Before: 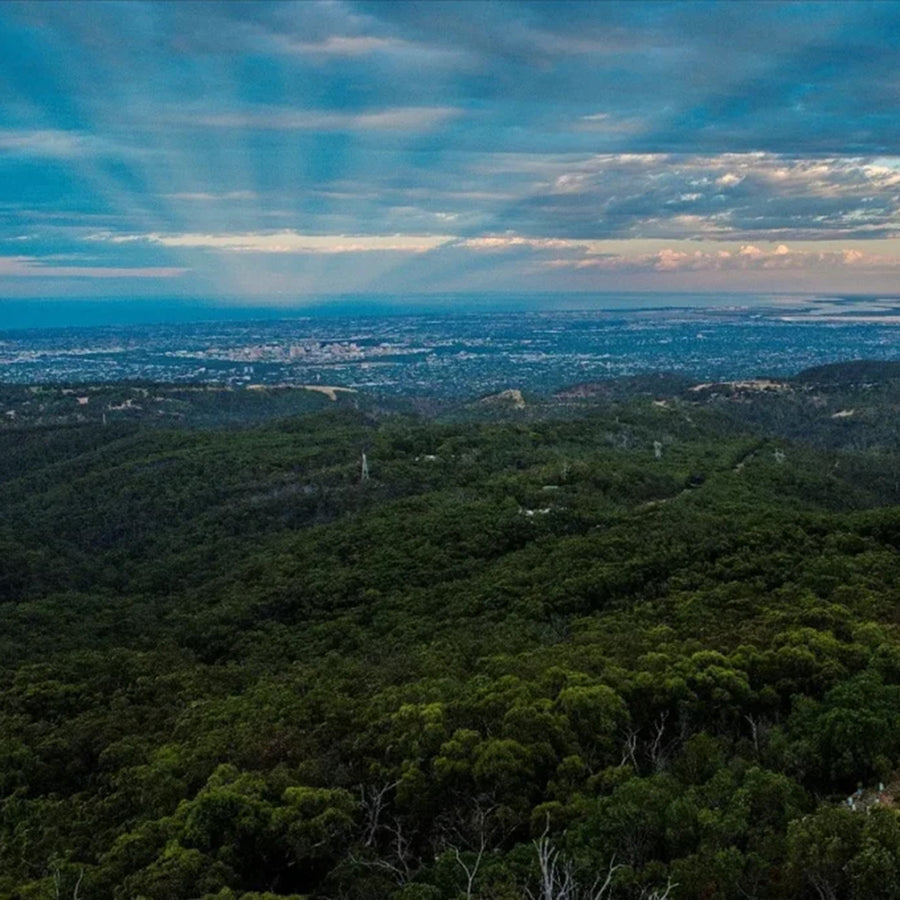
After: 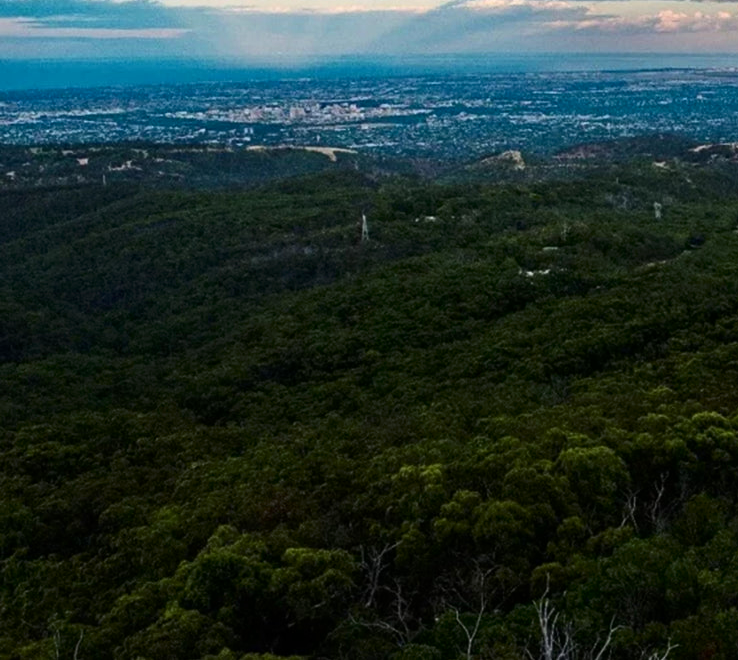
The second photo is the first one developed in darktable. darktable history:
crop: top 26.562%, right 17.973%
contrast brightness saturation: contrast 0.217
